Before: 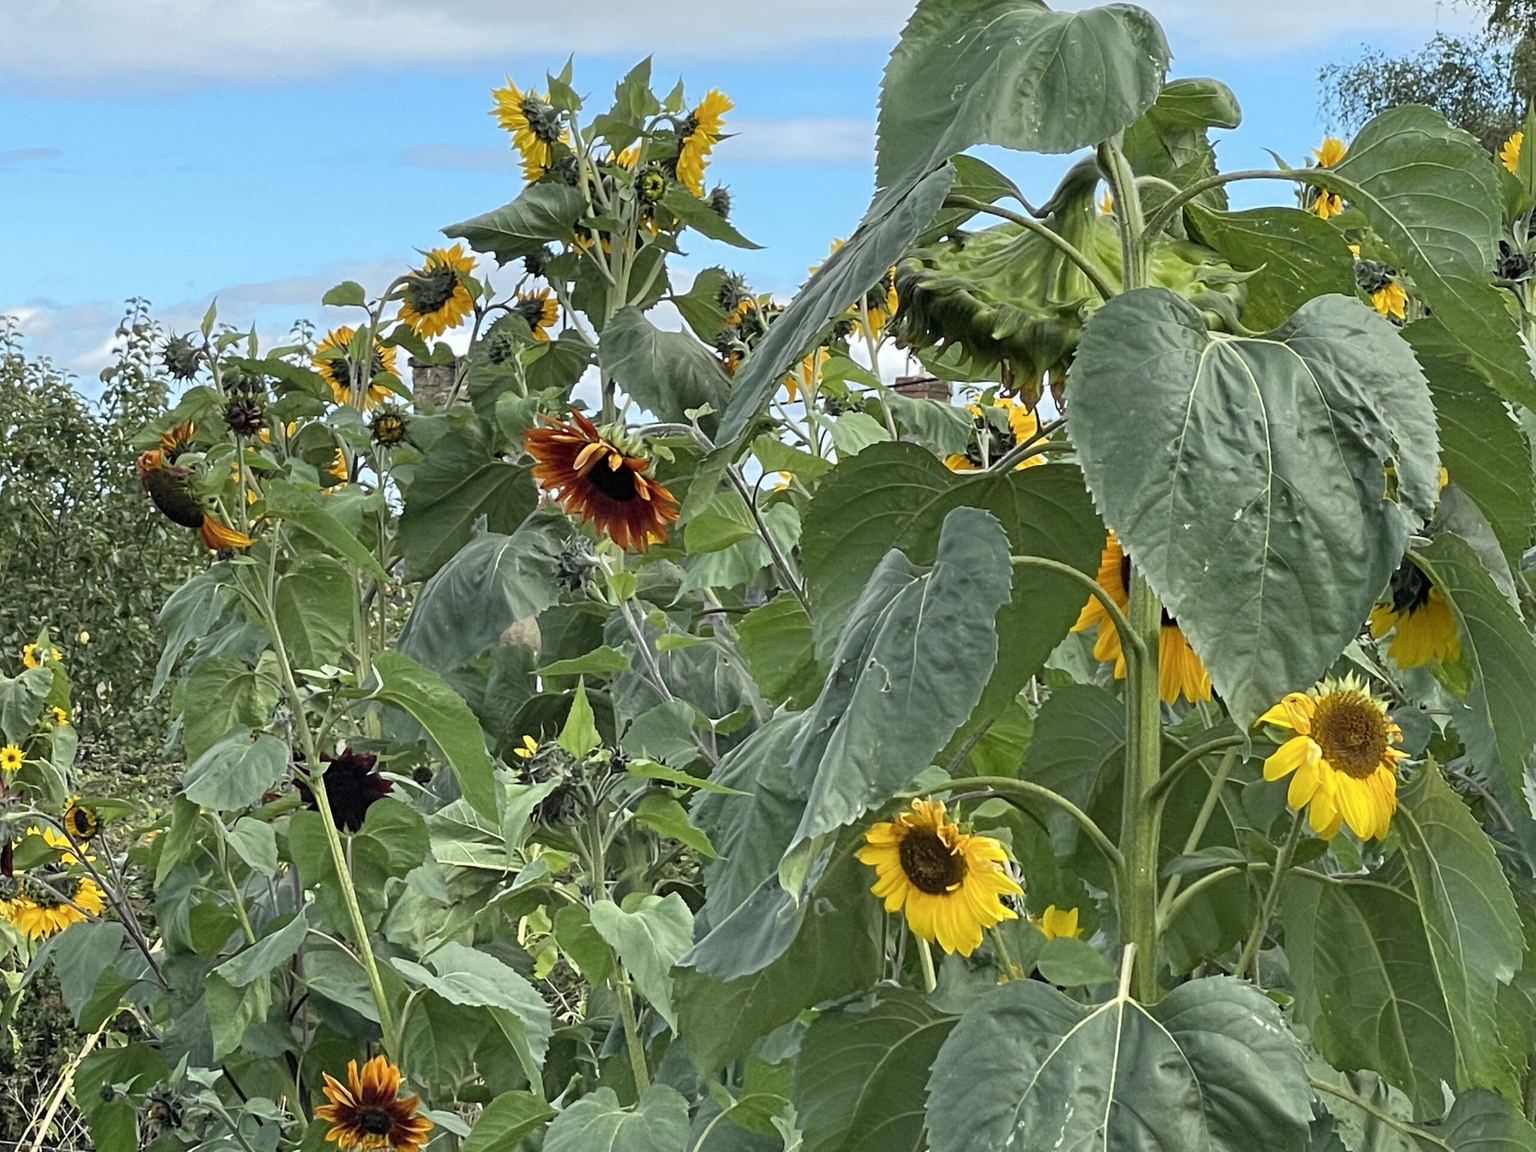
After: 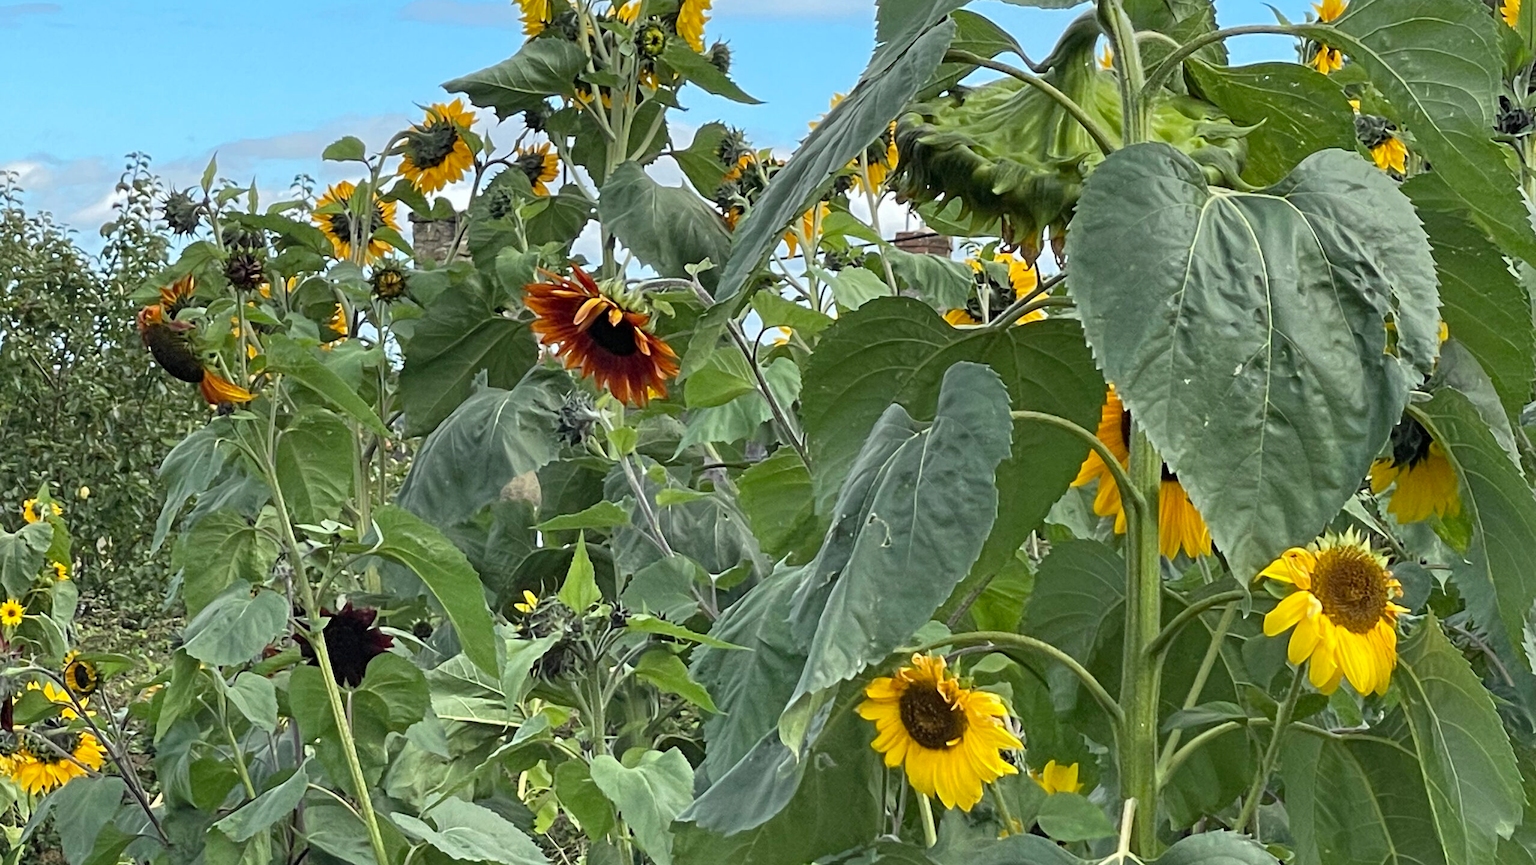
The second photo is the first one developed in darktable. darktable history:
crop and rotate: top 12.636%, bottom 12.184%
